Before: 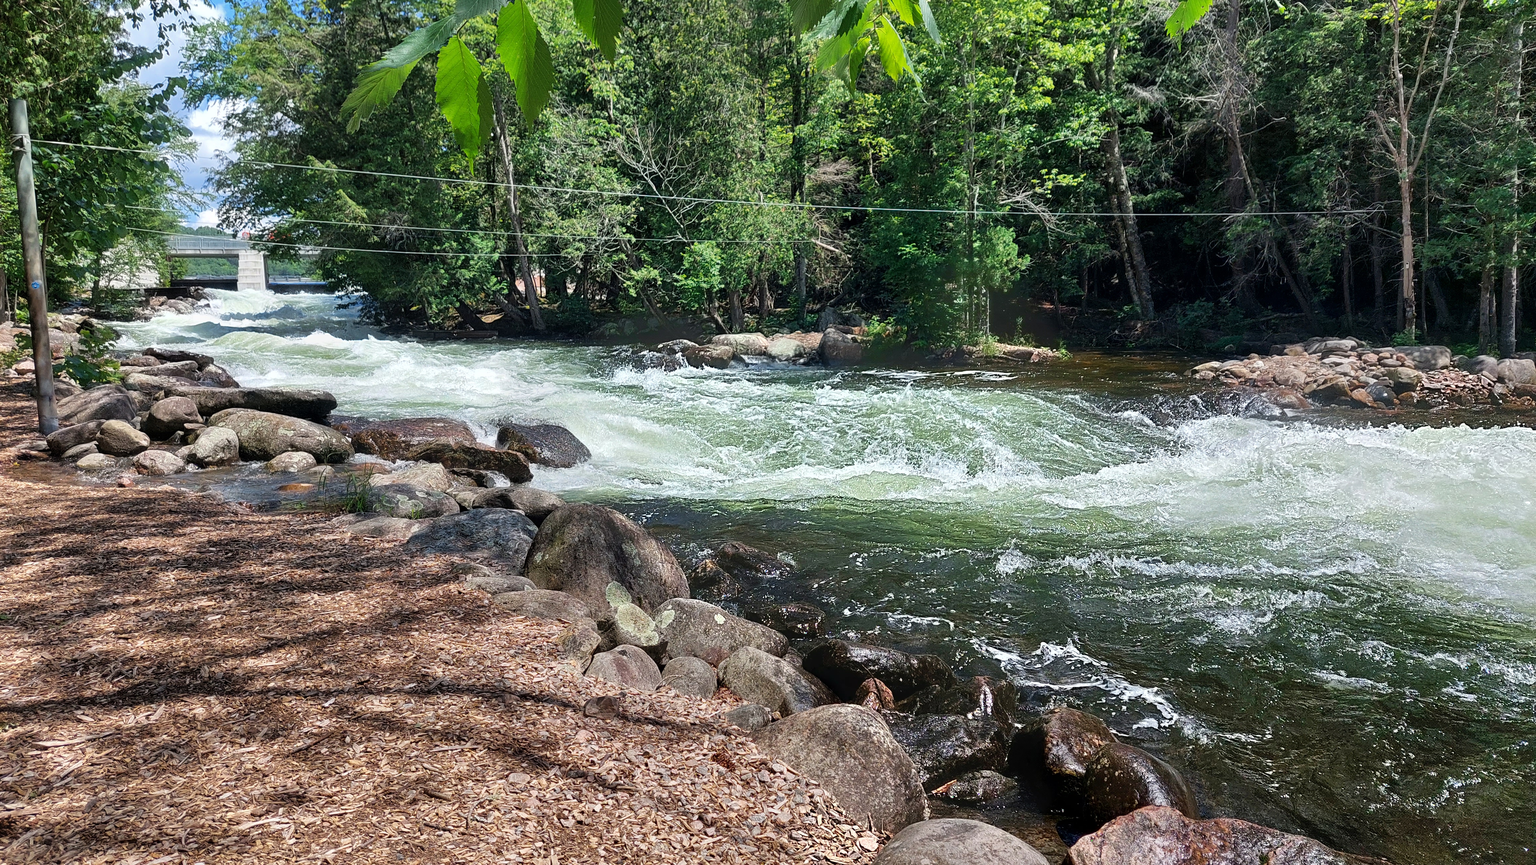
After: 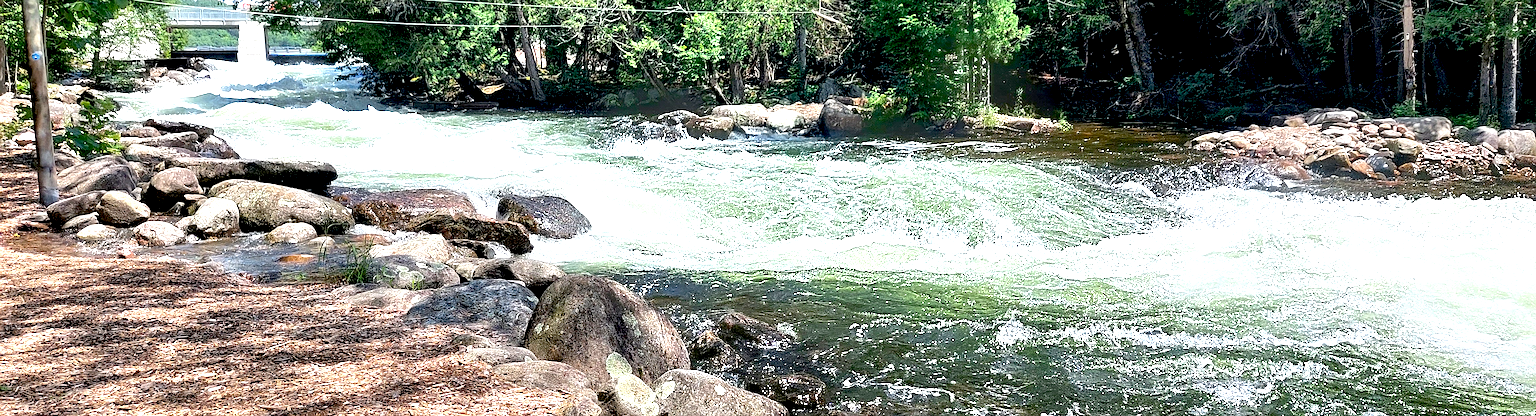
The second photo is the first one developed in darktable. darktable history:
sharpen: on, module defaults
exposure: black level correction 0.011, exposure 1.087 EV, compensate highlight preservation false
crop and rotate: top 26.523%, bottom 25.322%
